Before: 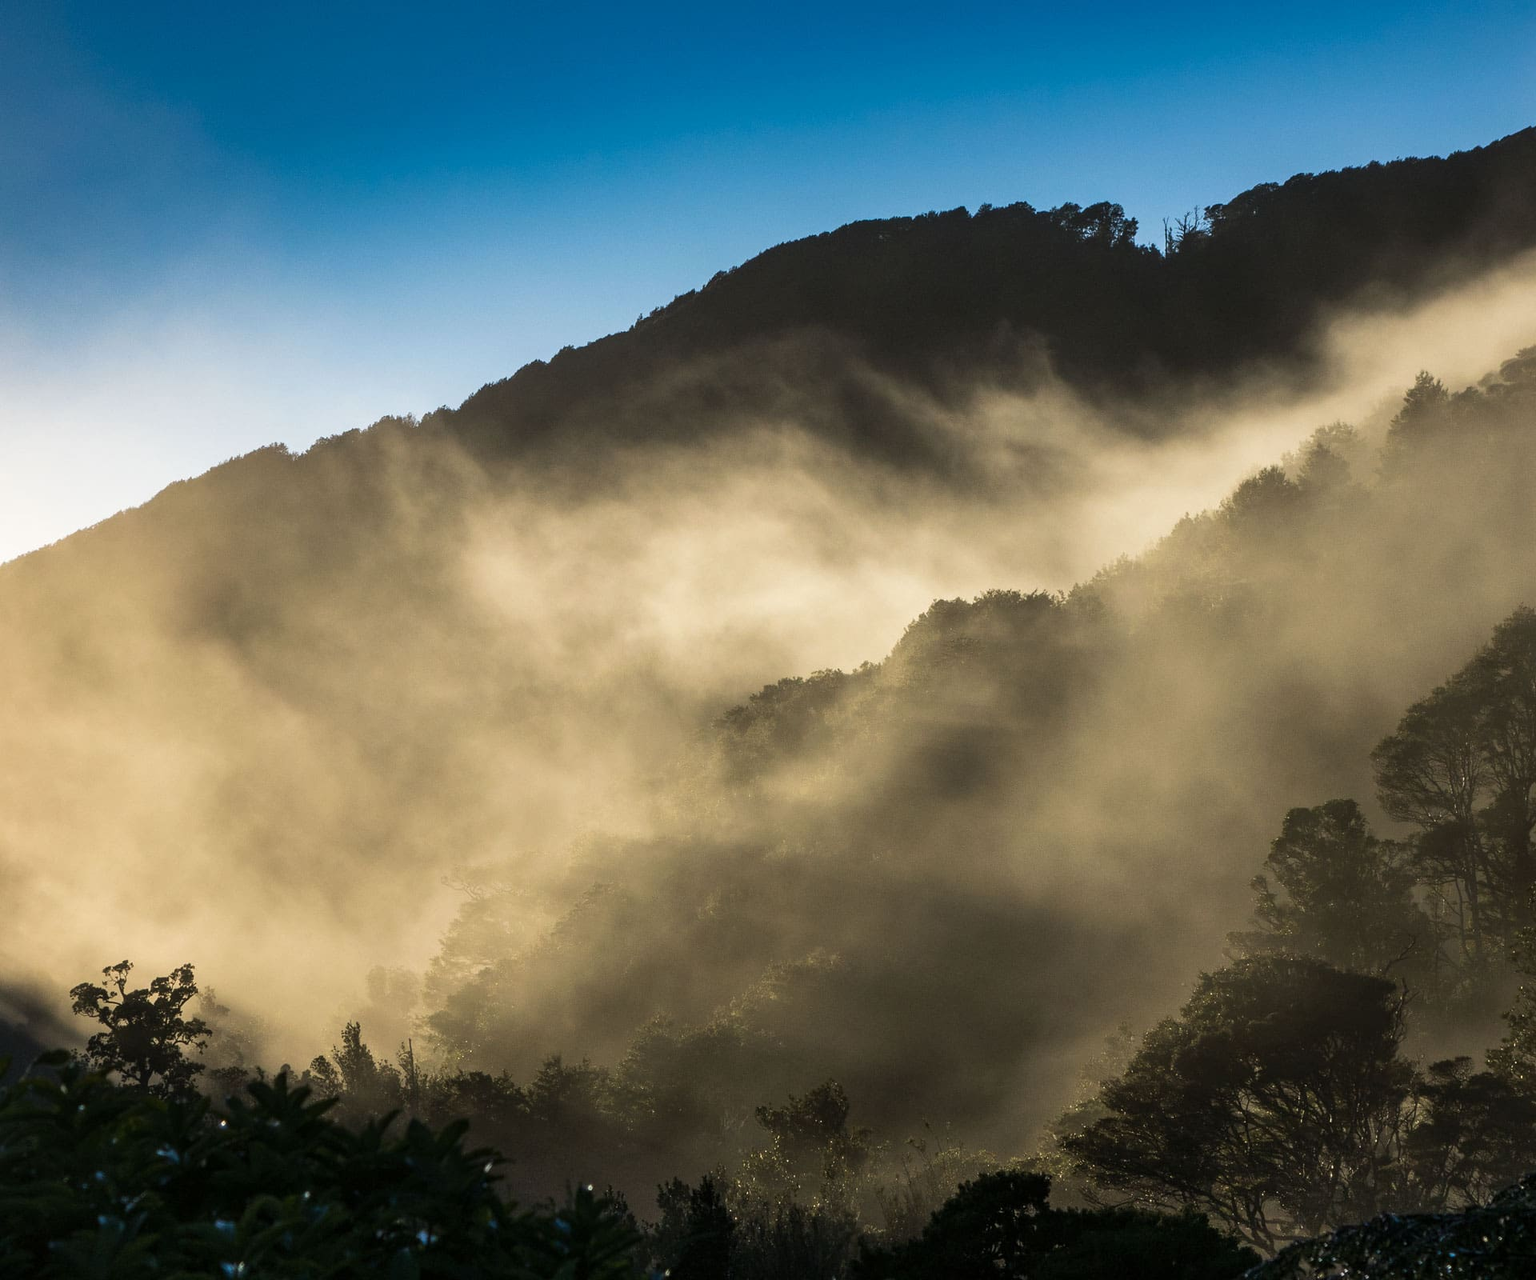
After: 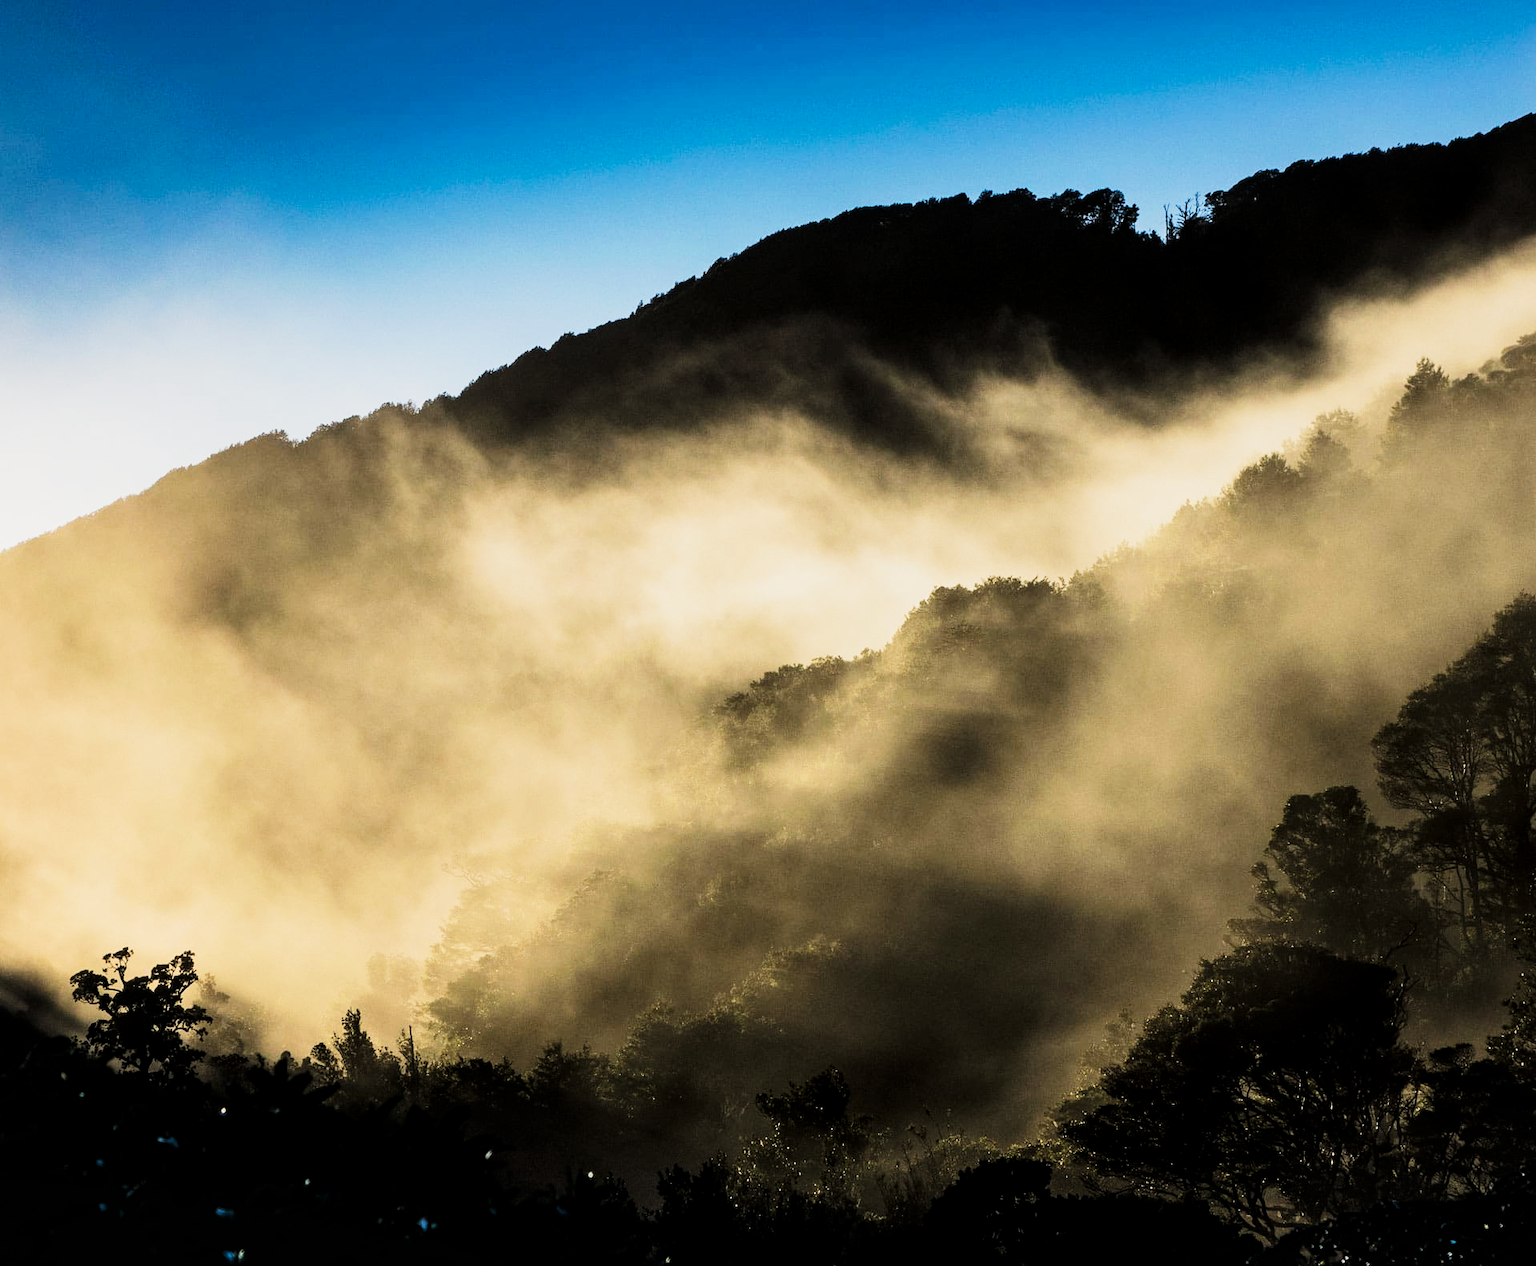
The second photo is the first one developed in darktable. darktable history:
tone equalizer: -8 EV -0.395 EV, -7 EV -0.386 EV, -6 EV -0.361 EV, -5 EV -0.247 EV, -3 EV 0.2 EV, -2 EV 0.345 EV, -1 EV 0.377 EV, +0 EV 0.42 EV, edges refinement/feathering 500, mask exposure compensation -1.57 EV, preserve details no
color zones: curves: ch0 [(0, 0.444) (0.143, 0.442) (0.286, 0.441) (0.429, 0.441) (0.571, 0.441) (0.714, 0.441) (0.857, 0.442) (1, 0.444)], mix -121.66%
tone curve: curves: ch0 [(0, 0) (0.003, 0.008) (0.011, 0.008) (0.025, 0.011) (0.044, 0.017) (0.069, 0.029) (0.1, 0.045) (0.136, 0.067) (0.177, 0.103) (0.224, 0.151) (0.277, 0.21) (0.335, 0.285) (0.399, 0.37) (0.468, 0.462) (0.543, 0.568) (0.623, 0.679) (0.709, 0.79) (0.801, 0.876) (0.898, 0.936) (1, 1)], preserve colors none
crop: top 1.068%, right 0.021%
filmic rgb: black relative exposure -7.65 EV, white relative exposure 4.56 EV, hardness 3.61
local contrast: highlights 106%, shadows 101%, detail 119%, midtone range 0.2
